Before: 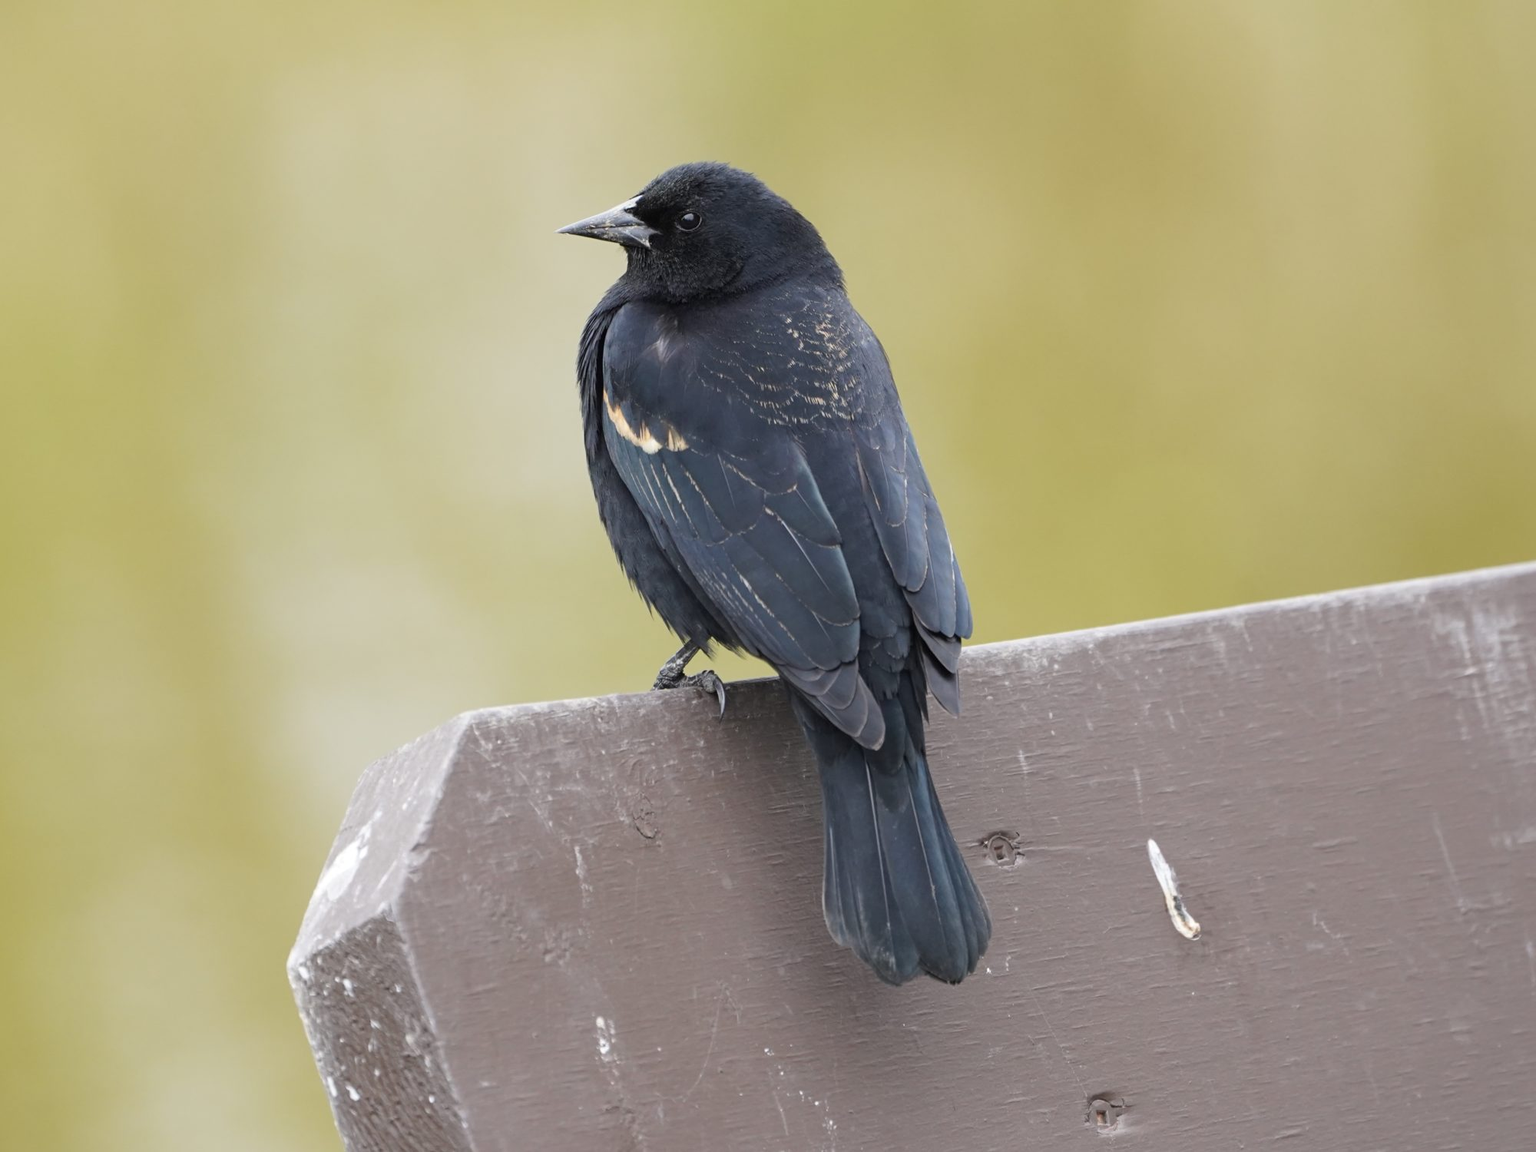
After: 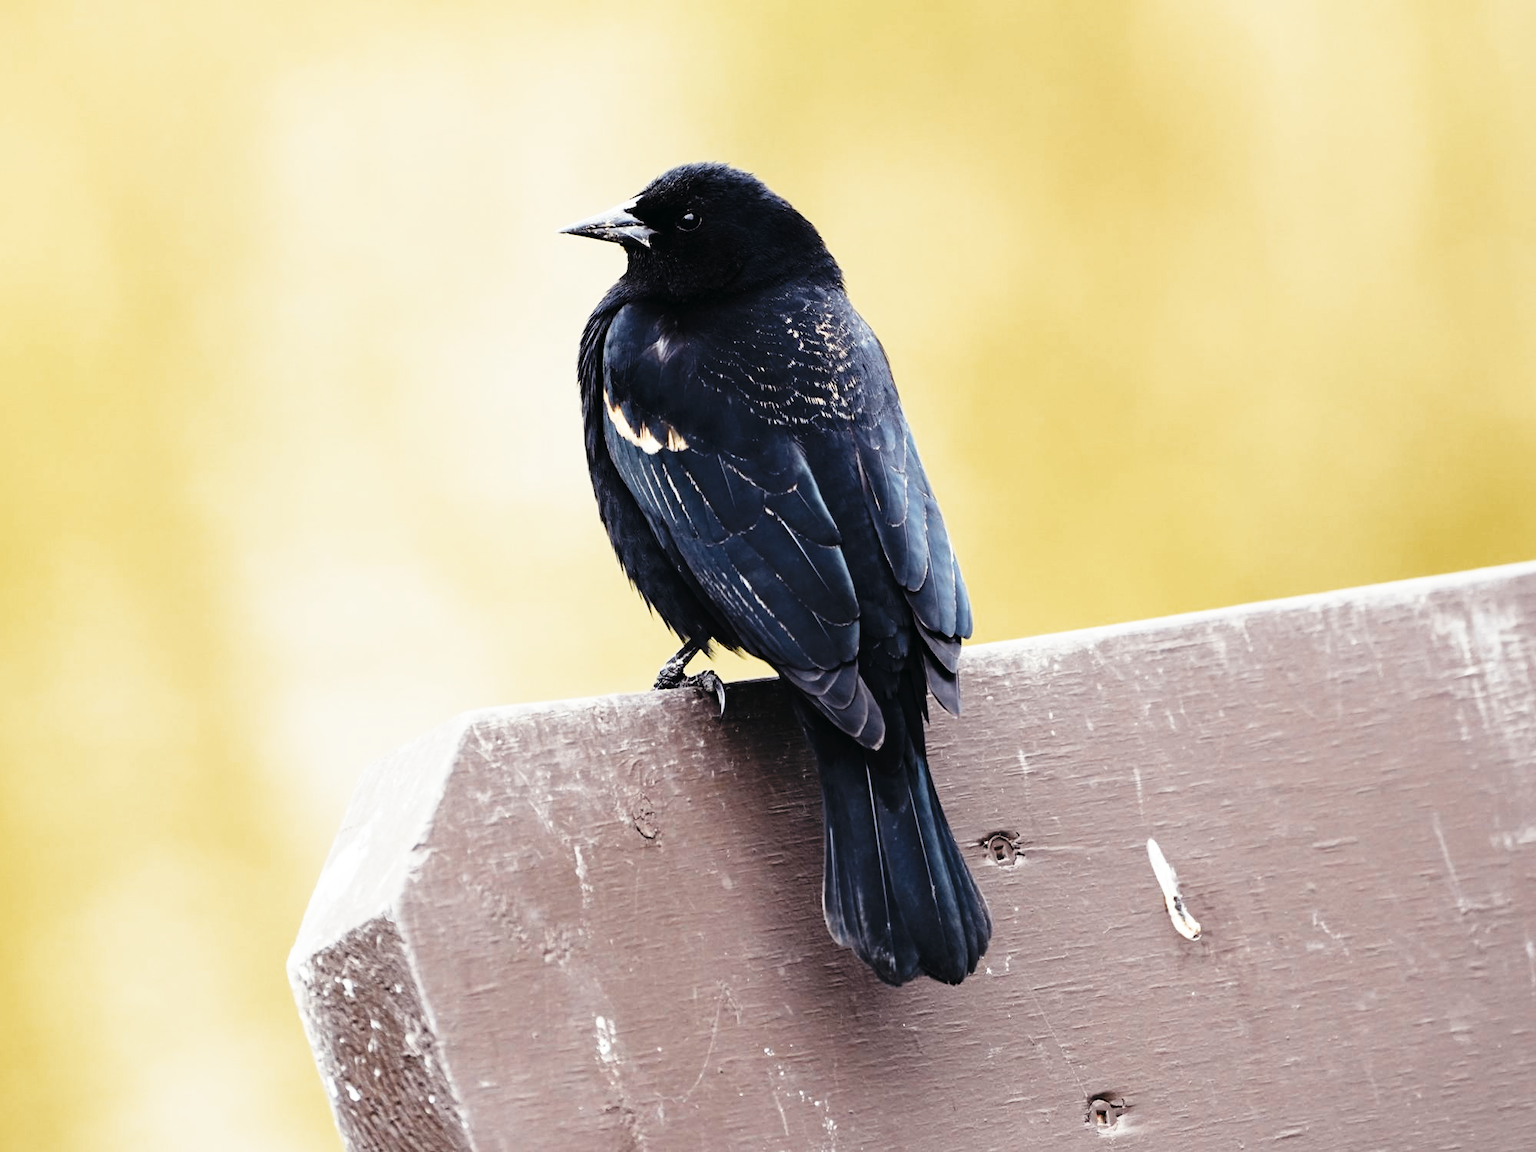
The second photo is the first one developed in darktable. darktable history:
tone curve: curves: ch0 [(0, 0) (0.003, 0.01) (0.011, 0.012) (0.025, 0.012) (0.044, 0.017) (0.069, 0.021) (0.1, 0.025) (0.136, 0.03) (0.177, 0.037) (0.224, 0.052) (0.277, 0.092) (0.335, 0.16) (0.399, 0.3) (0.468, 0.463) (0.543, 0.639) (0.623, 0.796) (0.709, 0.904) (0.801, 0.962) (0.898, 0.988) (1, 1)], preserve colors none
color look up table: target L [94.17, 70.09, 66.22, 53.24, 56.07, 75.58, 85.92, 43.5, 60.96, 60.41, 56.18, 43.93, 33.47, 37.82, 8.328, 200, 77.21, 64, 70.01, 59.03, 53.54, 40.66, 48.97, 43.04, 33.53, 26.96, 13.86, 85.17, 75.78, 67.75, 54.15, 59.45, 42.67, 51.79, 43.64, 46.9, 40.93, 41.57, 36.72, 33.98, 29.5, 33.39, 25.33, 21.76, 3.943, 51.36, 73.77, 49.17, 35.71], target a [-3.984, -6.162, 2.667, -13.8, -19.78, -20.06, -5.573, -16.39, -16.84, -2.585, -0.068, -10.38, -14.33, -7.083, -9.051, 0, 5.397, 3.509, 12.34, 11.41, 22.57, 24.17, 17.46, 13.11, 14.26, 4.563, 0.959, 3.333, 16.72, 9.432, 25.57, -9.468, 29.59, -8.816, 29.93, 6.572, -5.208, 23.27, 22.85, -0.982, 20.64, -2.207, 21.09, -4.948, -2.181, -12, -14.42, -10.46, -6.392], target b [22.93, 31.66, 39.74, -9.82, -1.966, -7.957, 14.51, 11.71, 10.31, 27.51, 5.857, -4.449, 6.143, 22.6, 0.92, 0, 18.99, 37.5, 3.605, 33.07, -1.417, 27.16, 16.41, 25.19, 28.24, 35.59, 0.348, -0.094, -12.93, -8.817, -14.52, -20.27, -16.21, -17.9, -21.95, -9.459, -11.46, 1.133, -6.544, -12.47, -24.73, -11.68, -18.8, -10.15, -0.568, -10.28, -16.66, -10.64, -4.744], num patches 49
